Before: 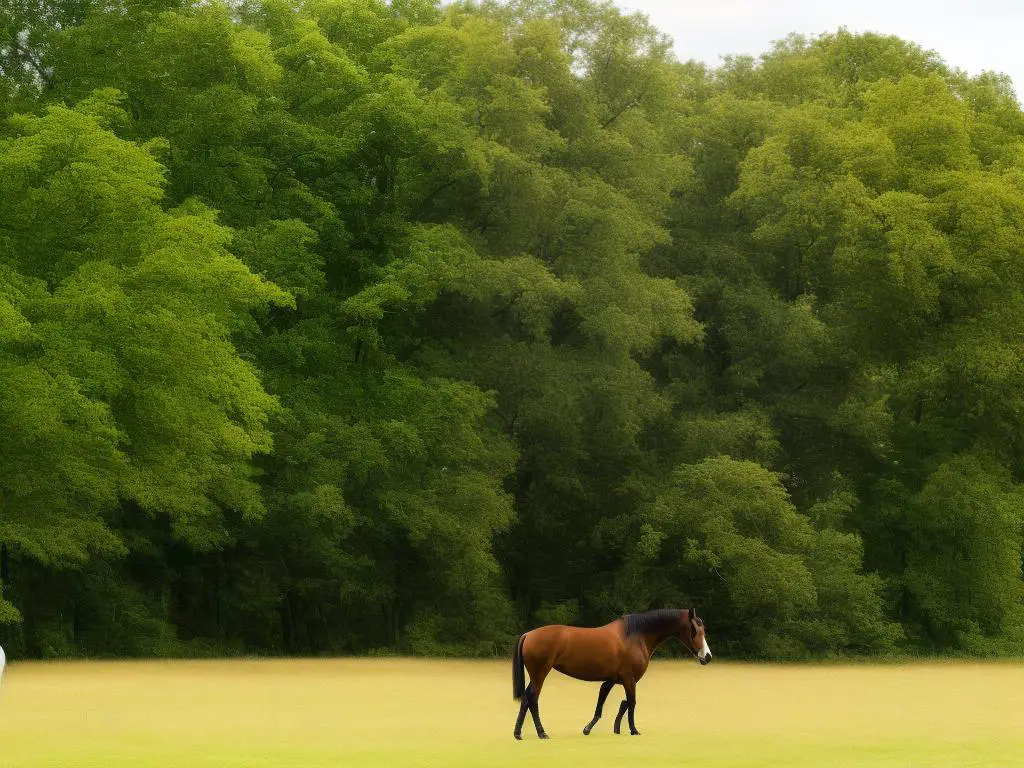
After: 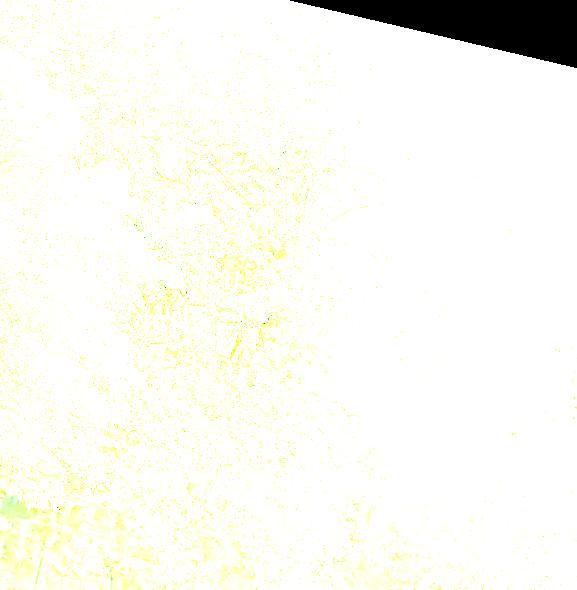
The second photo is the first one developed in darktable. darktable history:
contrast brightness saturation: saturation -0.1
rotate and perspective: rotation 13.27°, automatic cropping off
crop: left 17.835%, top 7.675%, right 32.881%, bottom 32.213%
exposure: exposure 8 EV, compensate highlight preservation false
local contrast: mode bilateral grid, contrast 25, coarseness 60, detail 151%, midtone range 0.2
